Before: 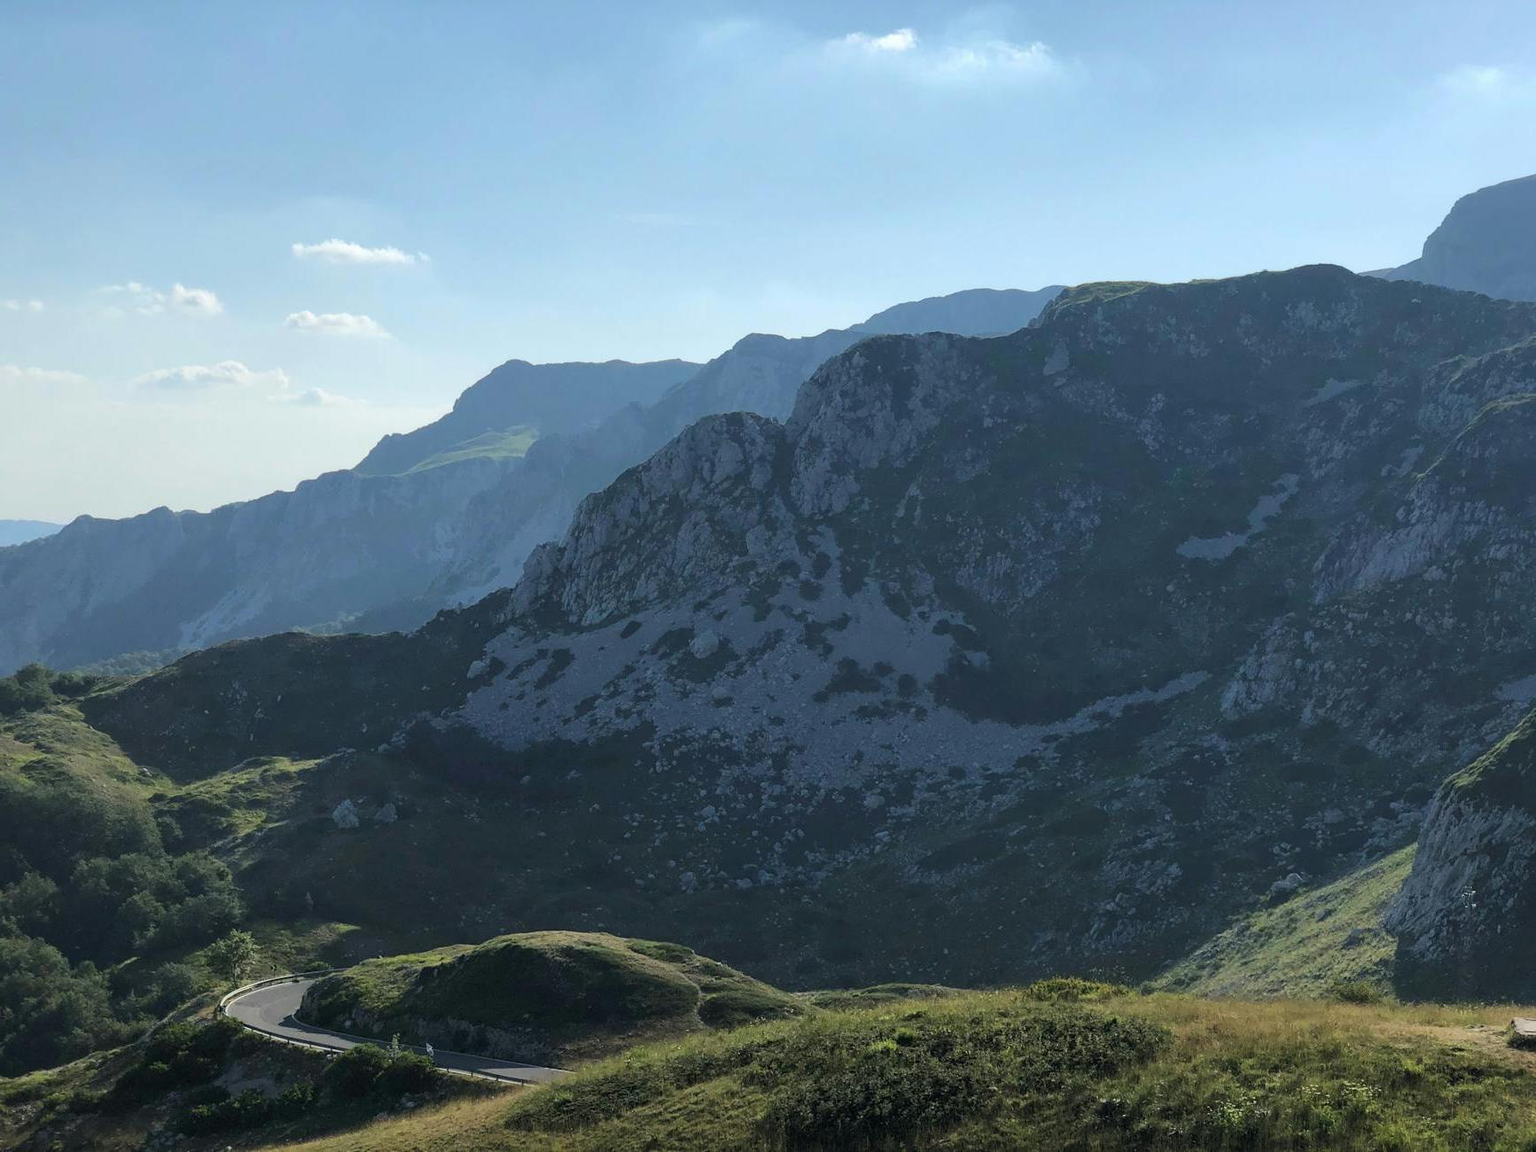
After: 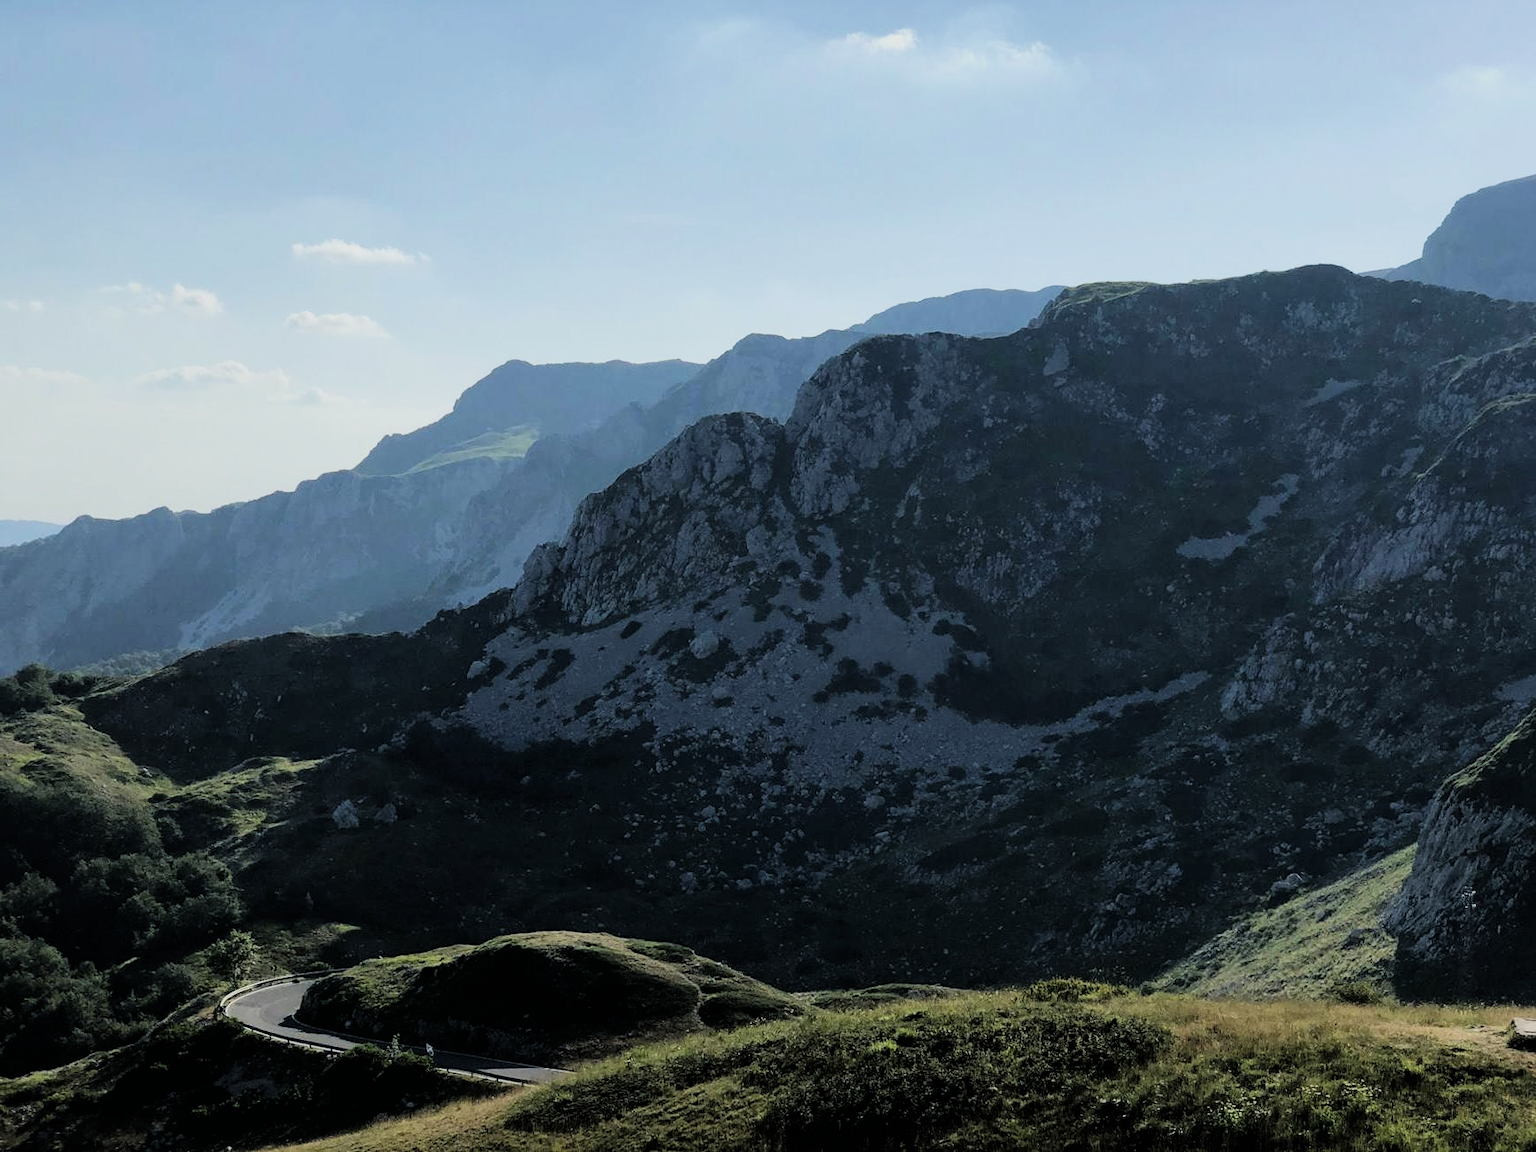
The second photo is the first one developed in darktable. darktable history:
color correction: saturation 0.98
filmic rgb: black relative exposure -5 EV, hardness 2.88, contrast 1.4, highlights saturation mix -30%
